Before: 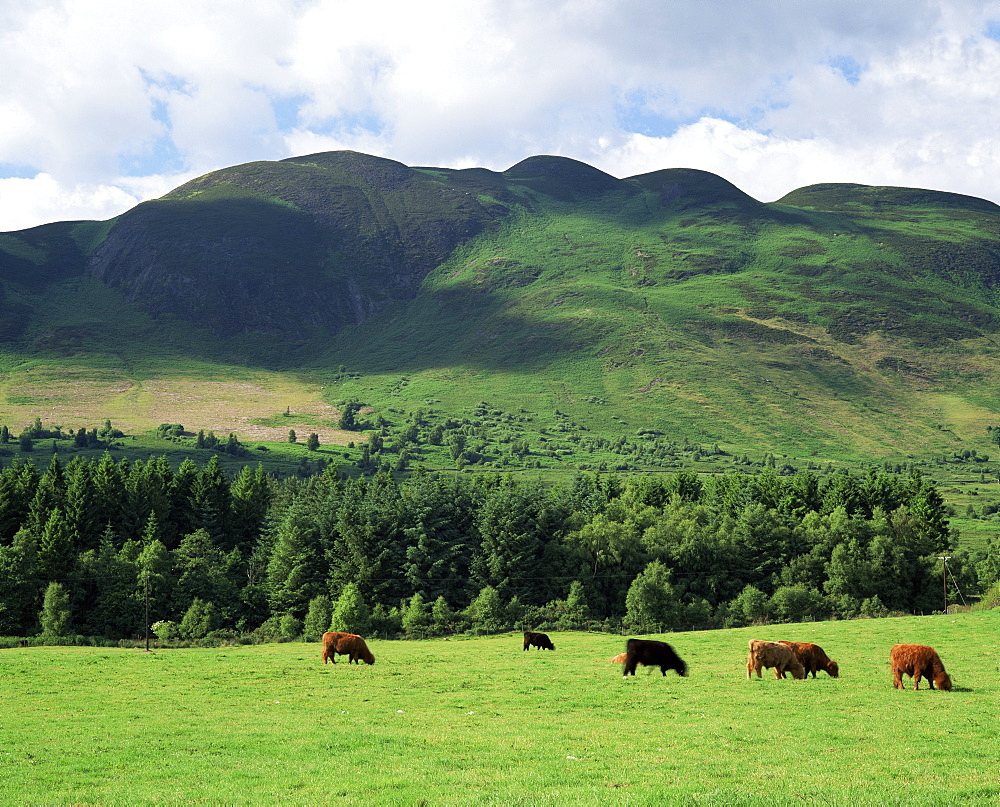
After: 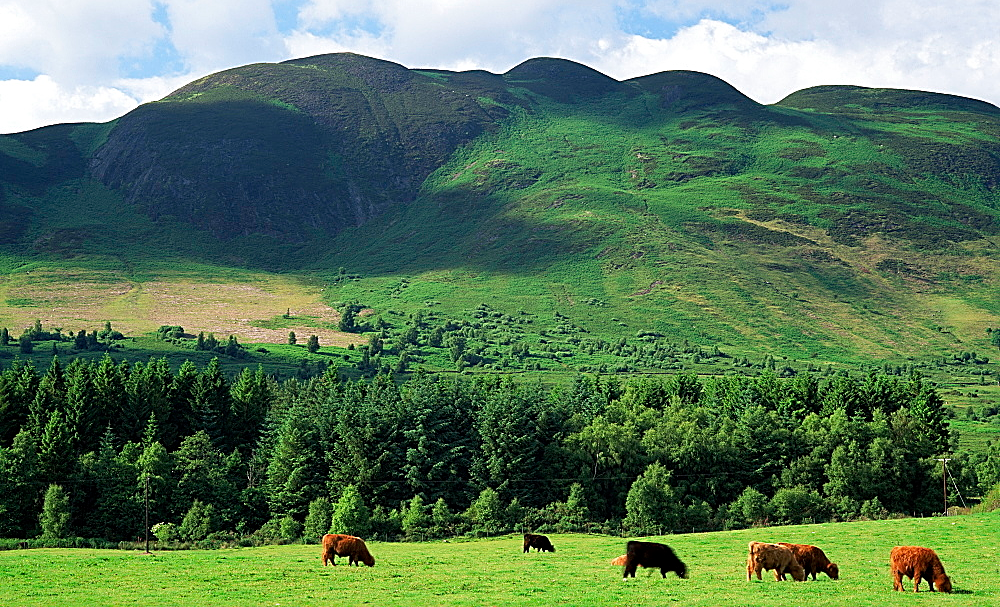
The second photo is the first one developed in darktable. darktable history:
crop and rotate: top 12.228%, bottom 12.457%
sharpen: on, module defaults
